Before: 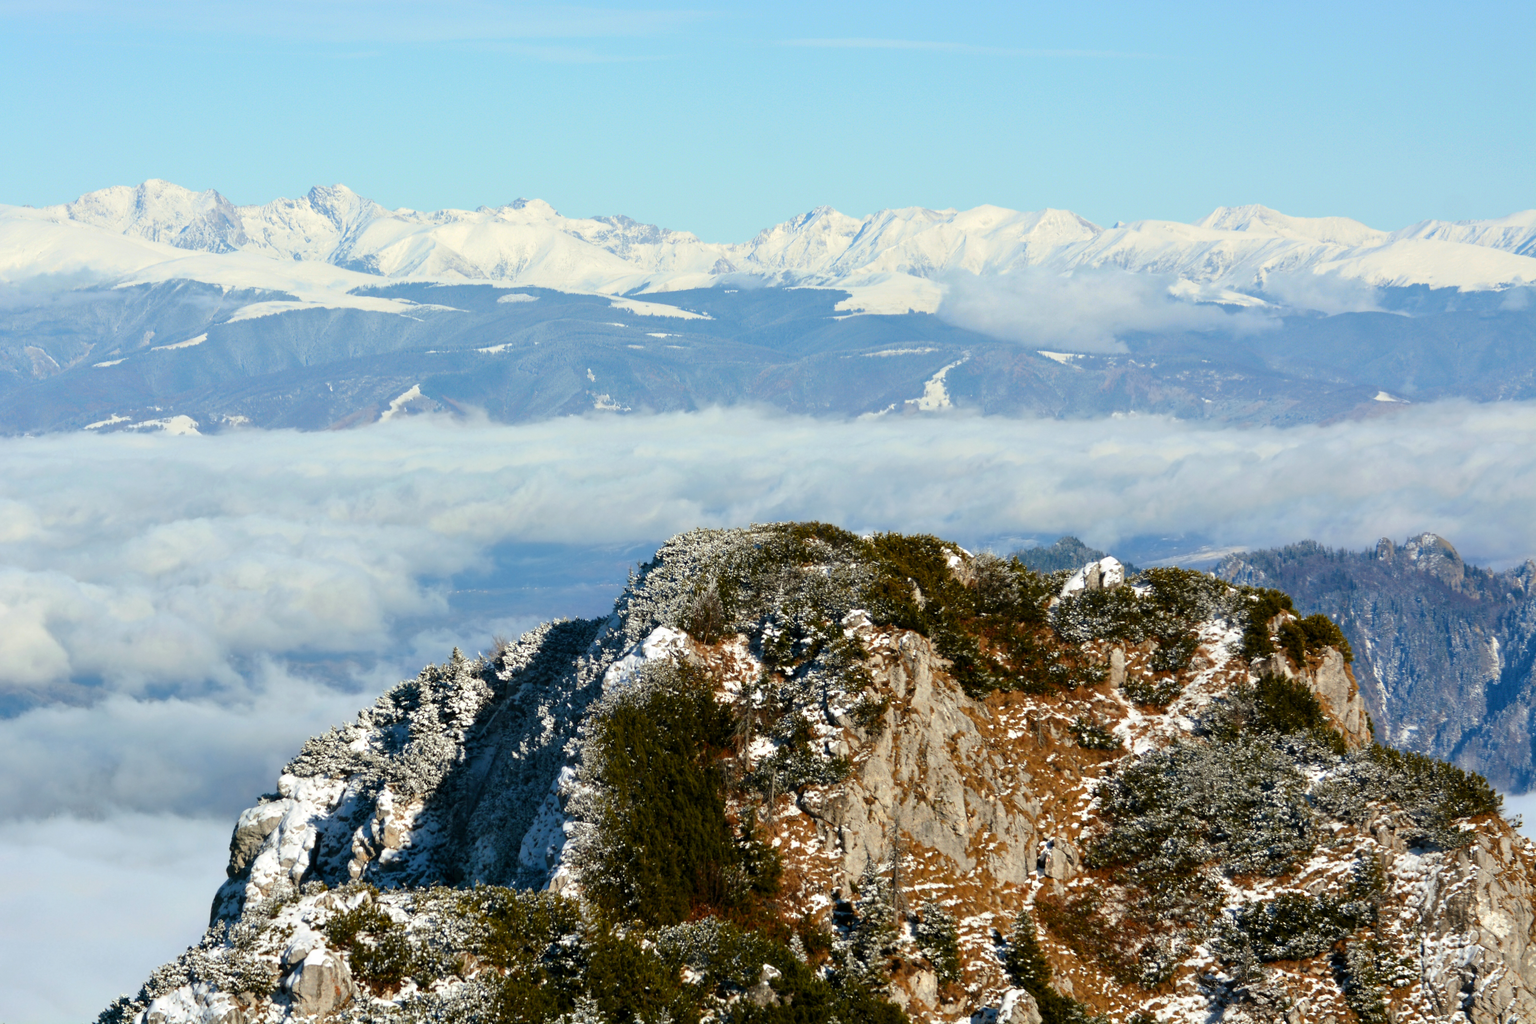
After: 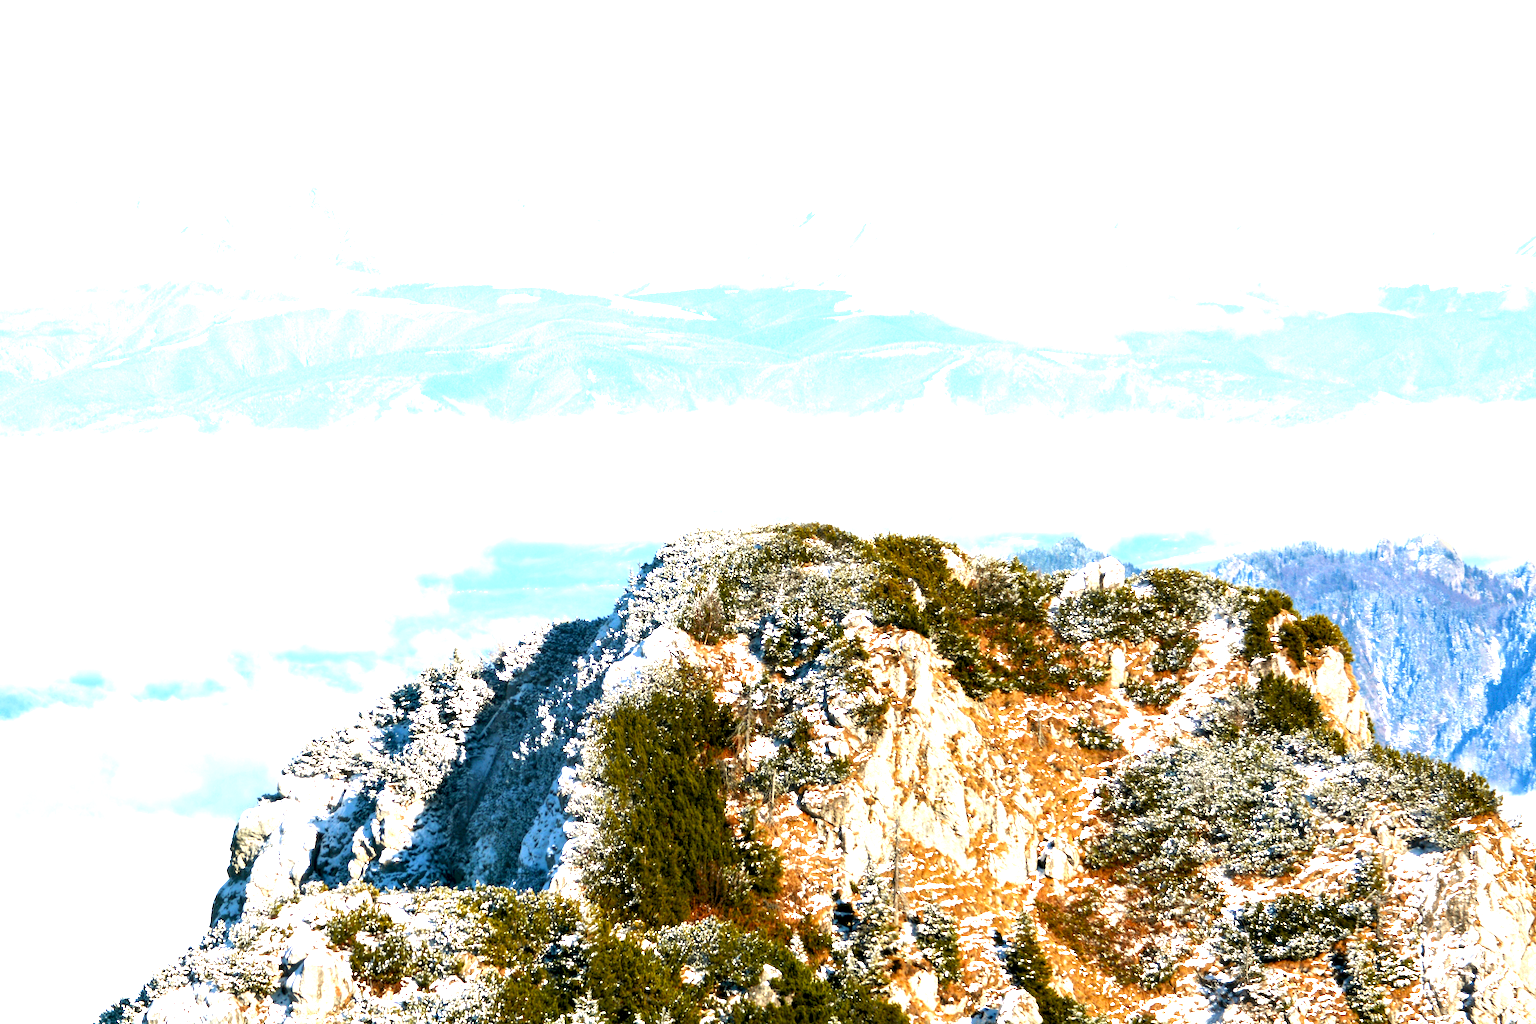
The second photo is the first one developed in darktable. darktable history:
exposure: black level correction 0.001, exposure 1.996 EV, compensate highlight preservation false
